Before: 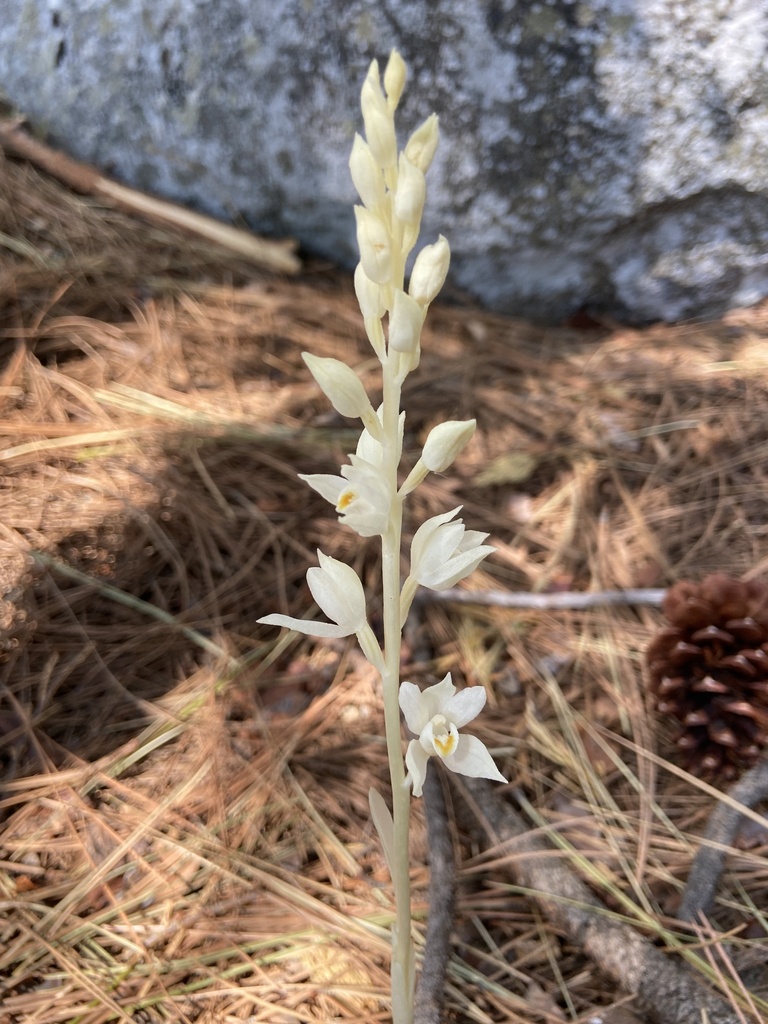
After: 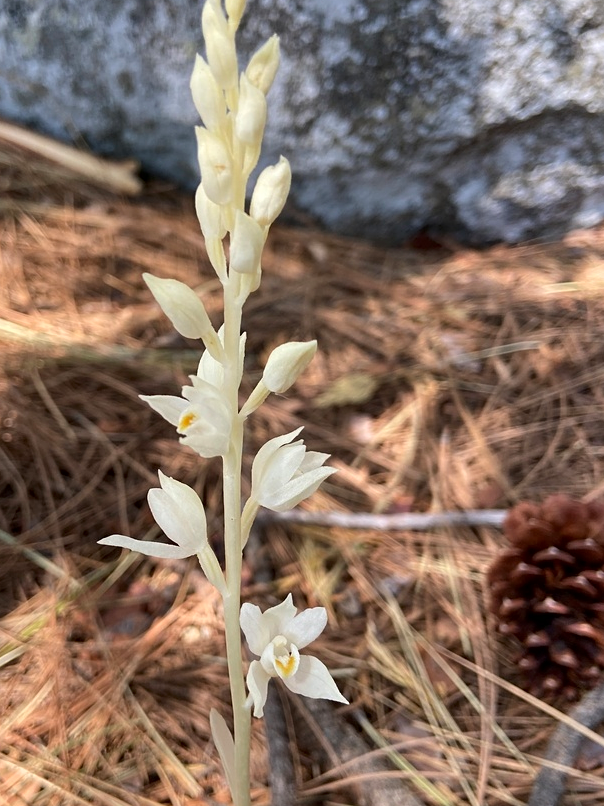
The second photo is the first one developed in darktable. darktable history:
crop and rotate: left 20.832%, top 7.738%, right 0.45%, bottom 13.506%
sharpen: amount 0.204
local contrast: mode bilateral grid, contrast 19, coarseness 49, detail 120%, midtone range 0.2
